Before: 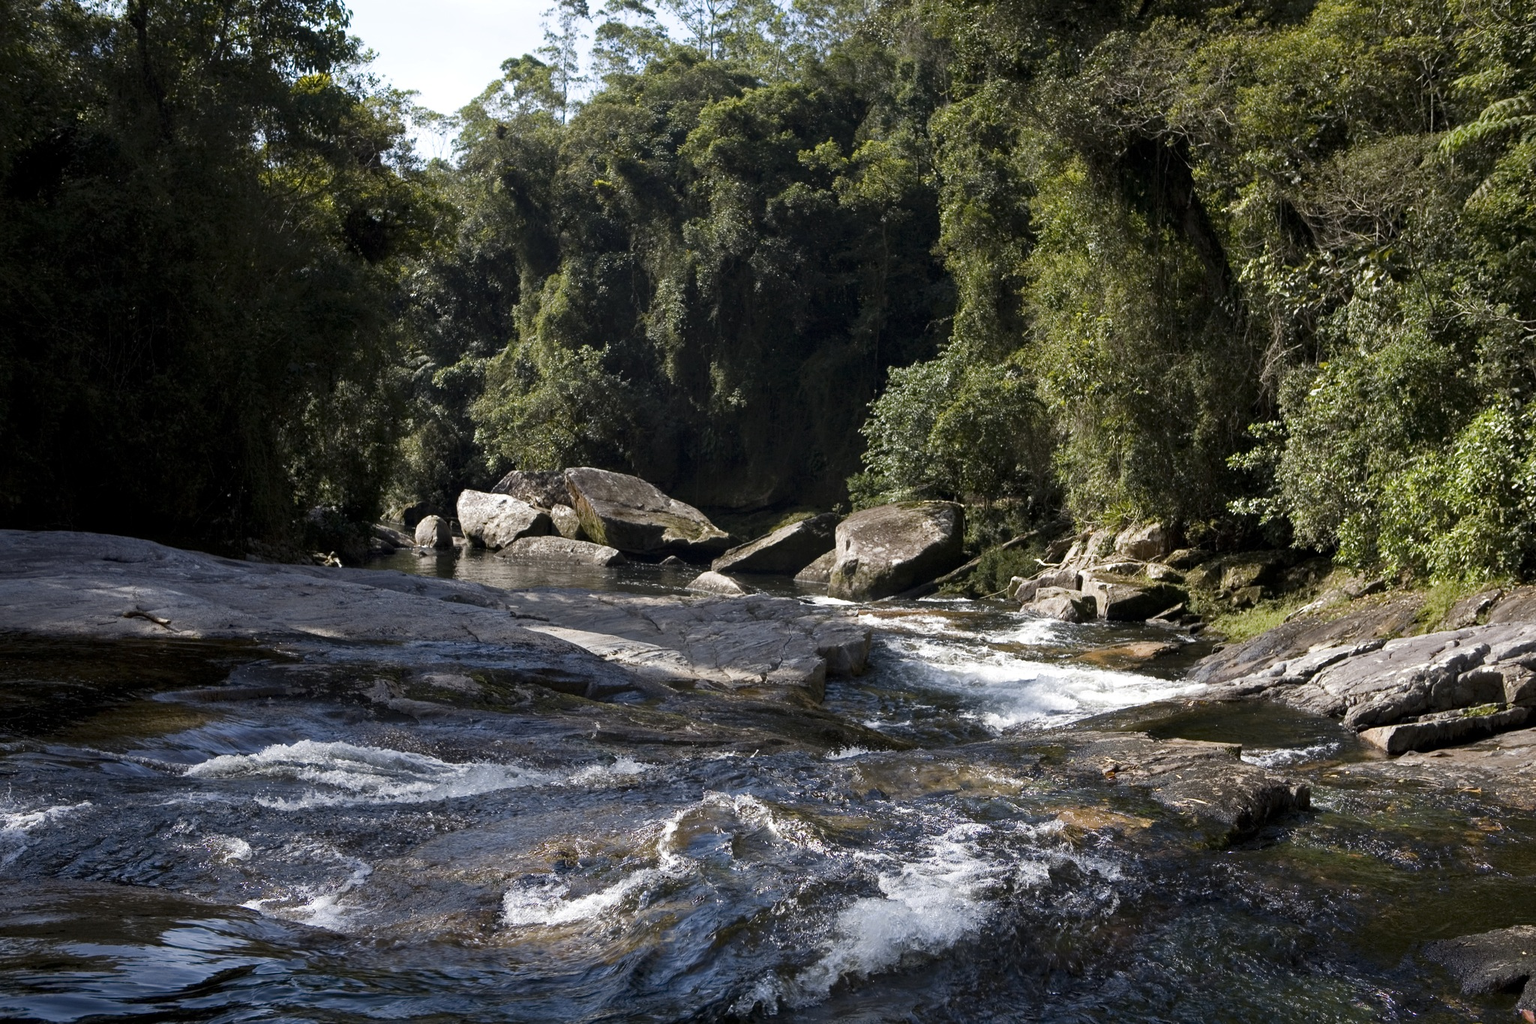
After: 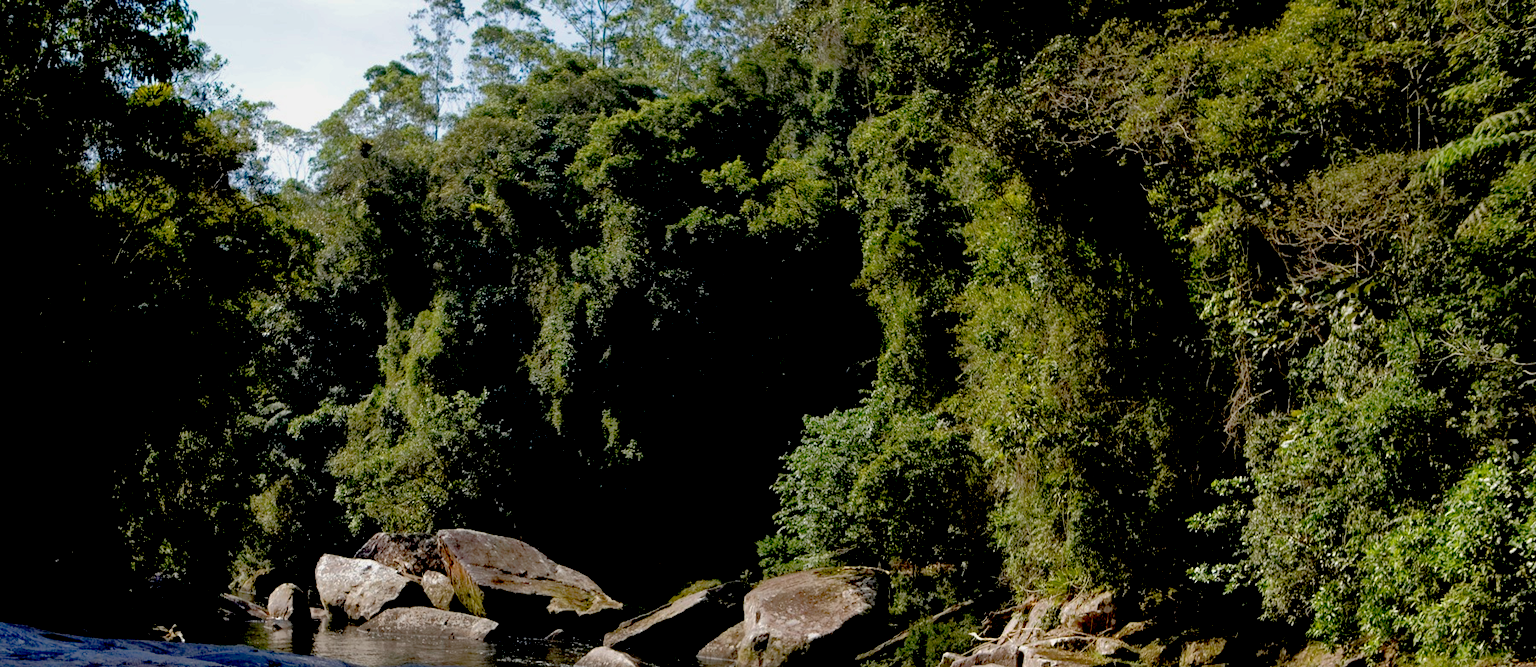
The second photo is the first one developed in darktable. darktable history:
exposure: black level correction 0.029, exposure -0.075 EV, compensate highlight preservation false
crop and rotate: left 11.64%, bottom 42.396%
color correction: highlights b* -0.041, saturation 1.13
shadows and highlights: highlights -59.84
